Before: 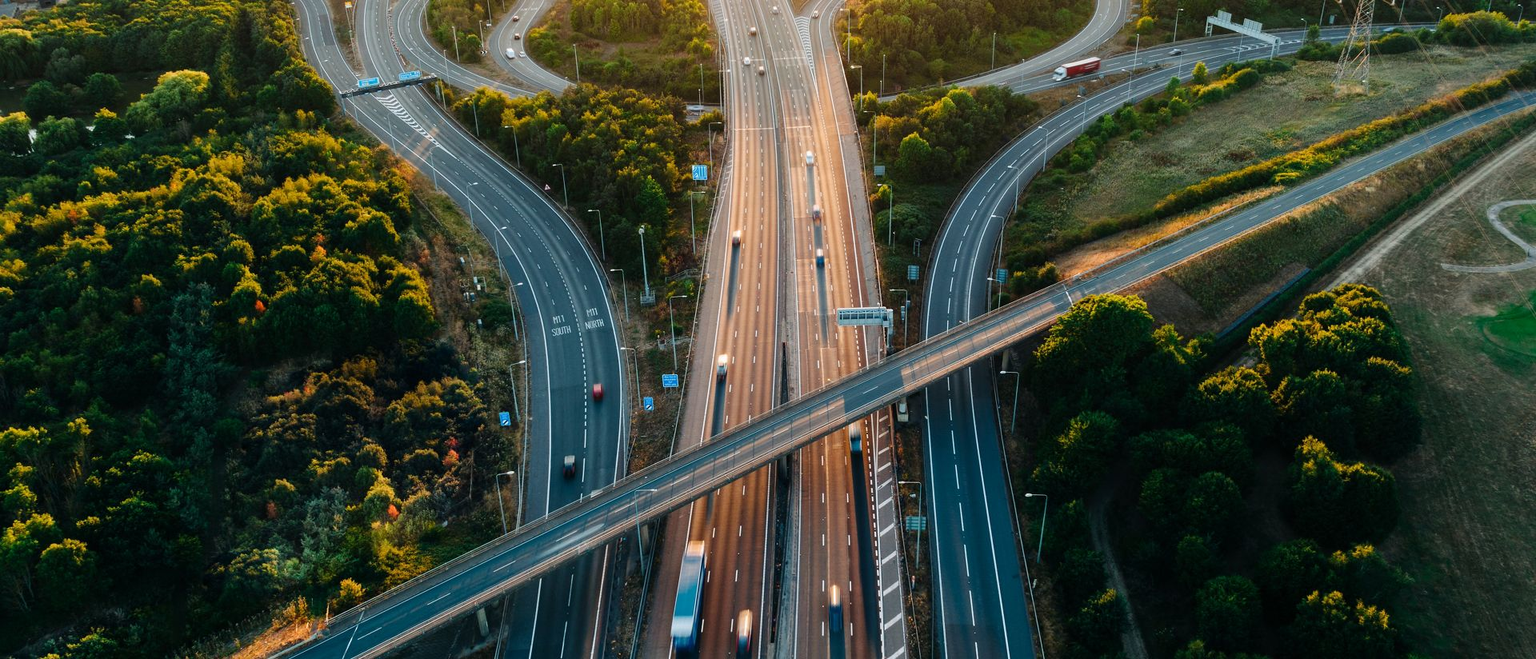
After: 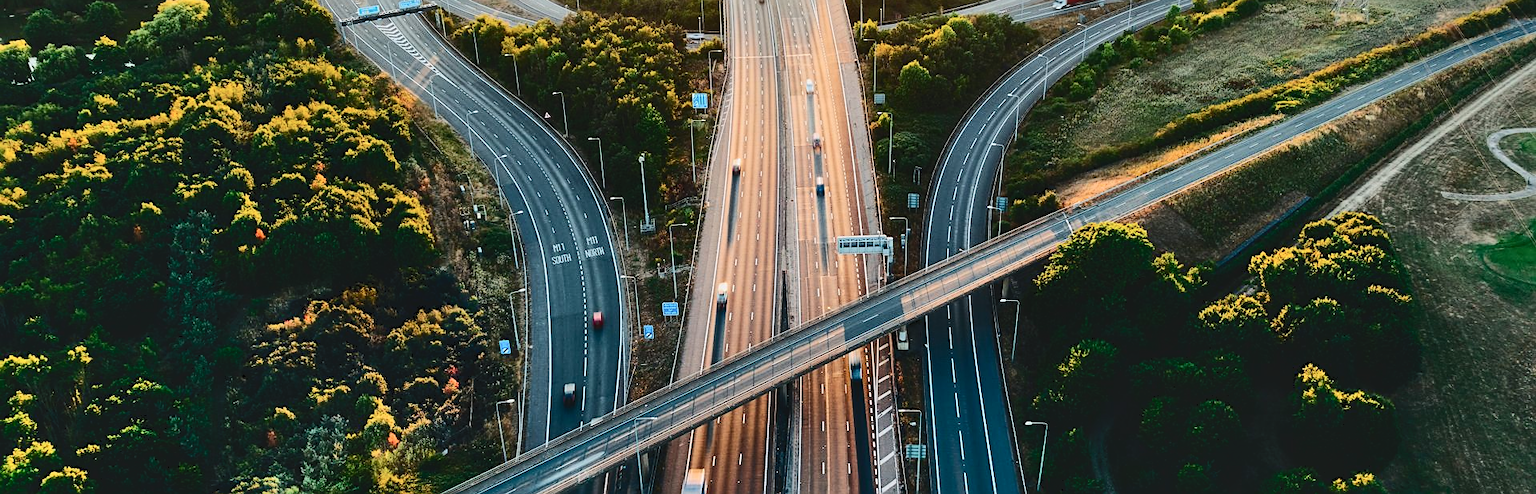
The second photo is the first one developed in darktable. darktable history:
crop: top 11.012%, bottom 13.934%
tone curve: curves: ch0 [(0, 0) (0.003, 0.061) (0.011, 0.065) (0.025, 0.066) (0.044, 0.077) (0.069, 0.092) (0.1, 0.106) (0.136, 0.125) (0.177, 0.16) (0.224, 0.206) (0.277, 0.272) (0.335, 0.356) (0.399, 0.472) (0.468, 0.59) (0.543, 0.686) (0.623, 0.766) (0.709, 0.832) (0.801, 0.886) (0.898, 0.929) (1, 1)], color space Lab, independent channels, preserve colors none
sharpen: on, module defaults
exposure: exposure -0.07 EV, compensate highlight preservation false
shadows and highlights: white point adjustment -3.58, highlights -63.47, soften with gaussian
